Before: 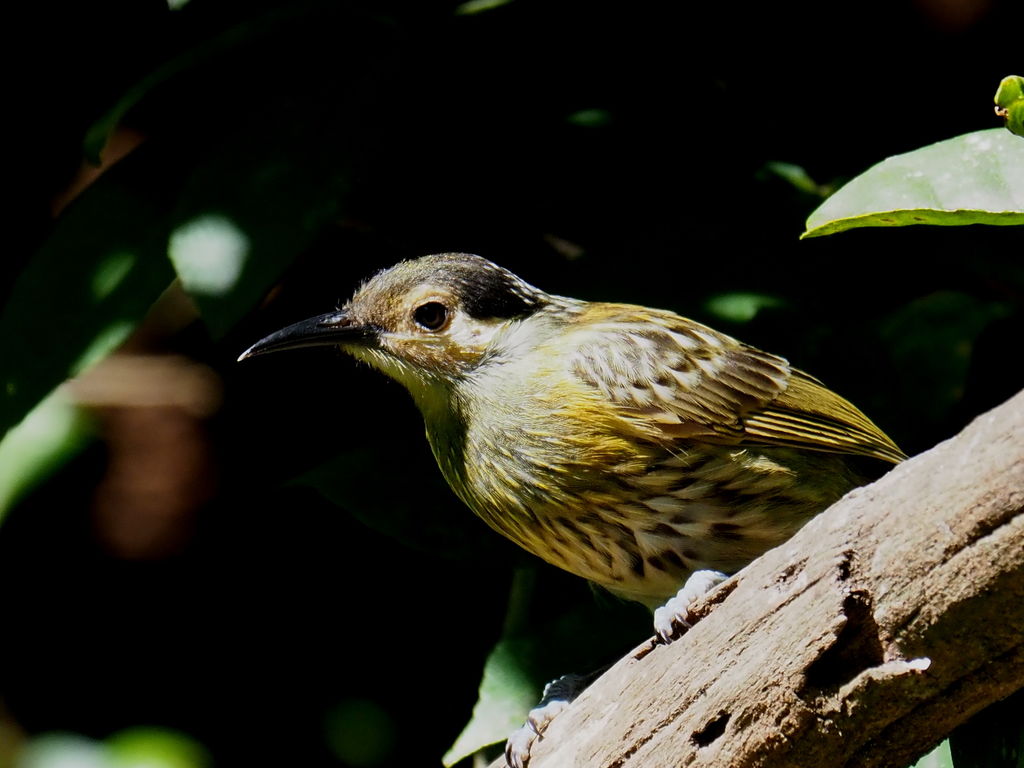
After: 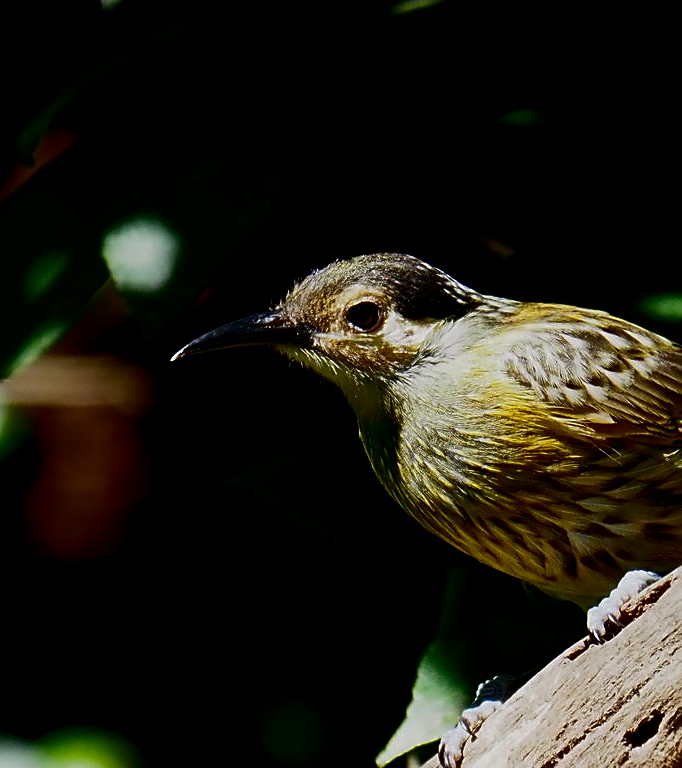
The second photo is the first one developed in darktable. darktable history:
sharpen: on, module defaults
contrast brightness saturation: contrast 0.13, brightness -0.24, saturation 0.14
crop and rotate: left 6.617%, right 26.717%
